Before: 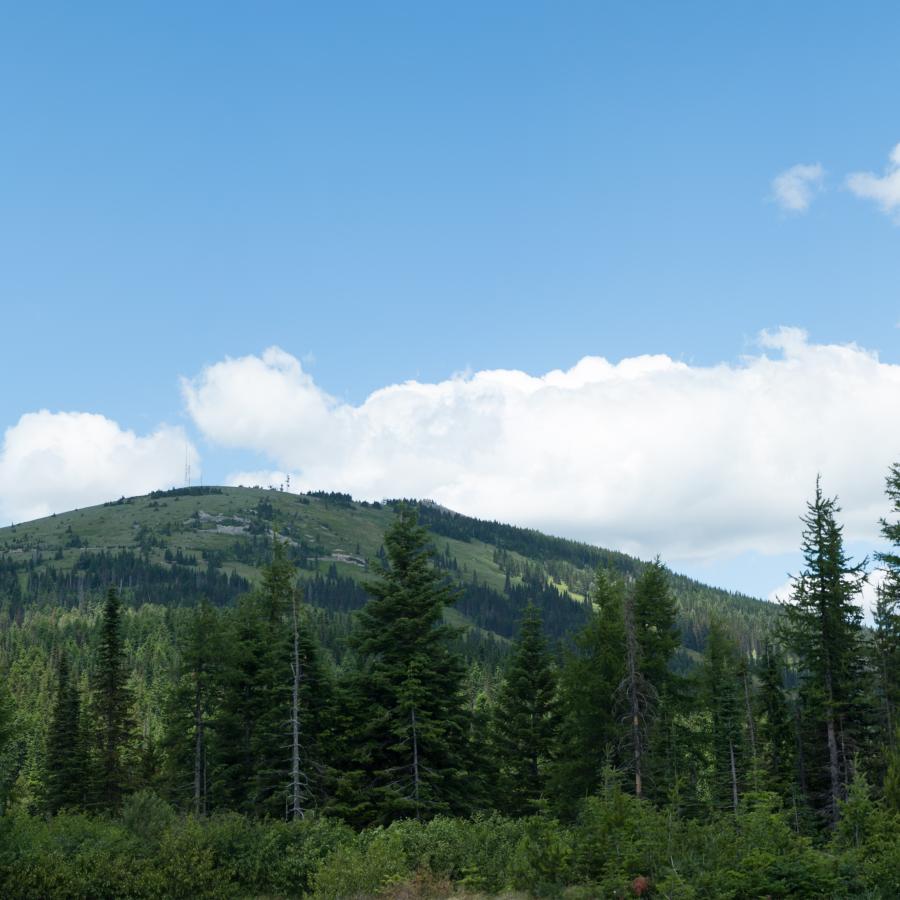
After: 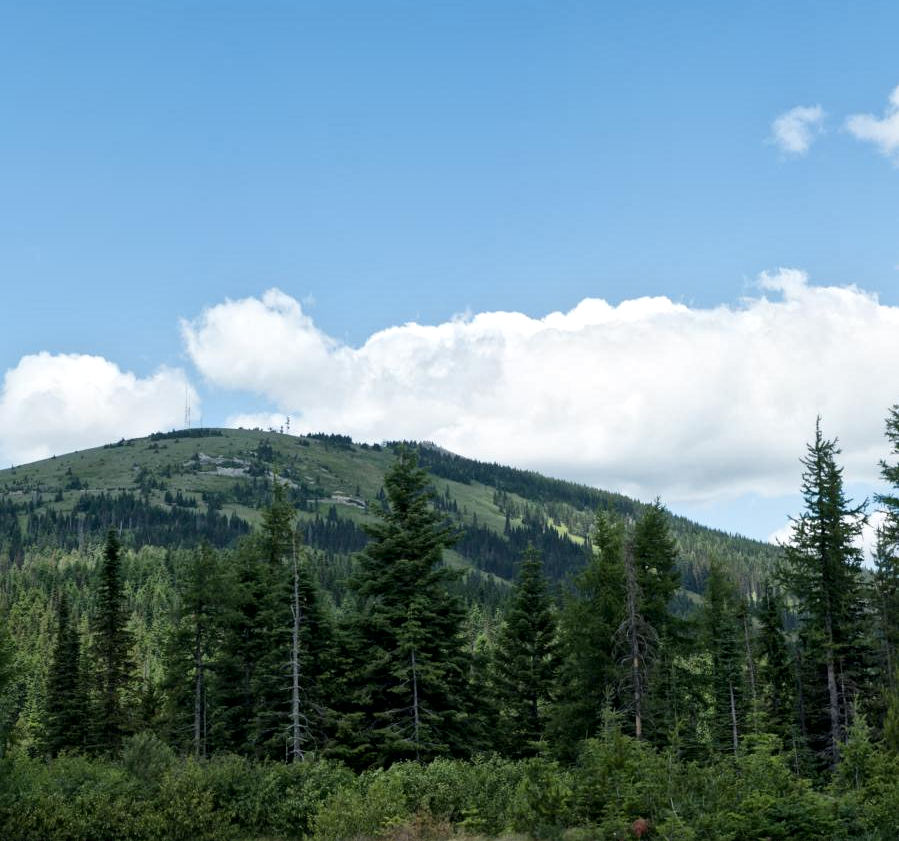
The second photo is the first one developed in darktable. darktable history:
local contrast: mode bilateral grid, contrast 20, coarseness 21, detail 150%, midtone range 0.2
crop and rotate: top 6.488%
